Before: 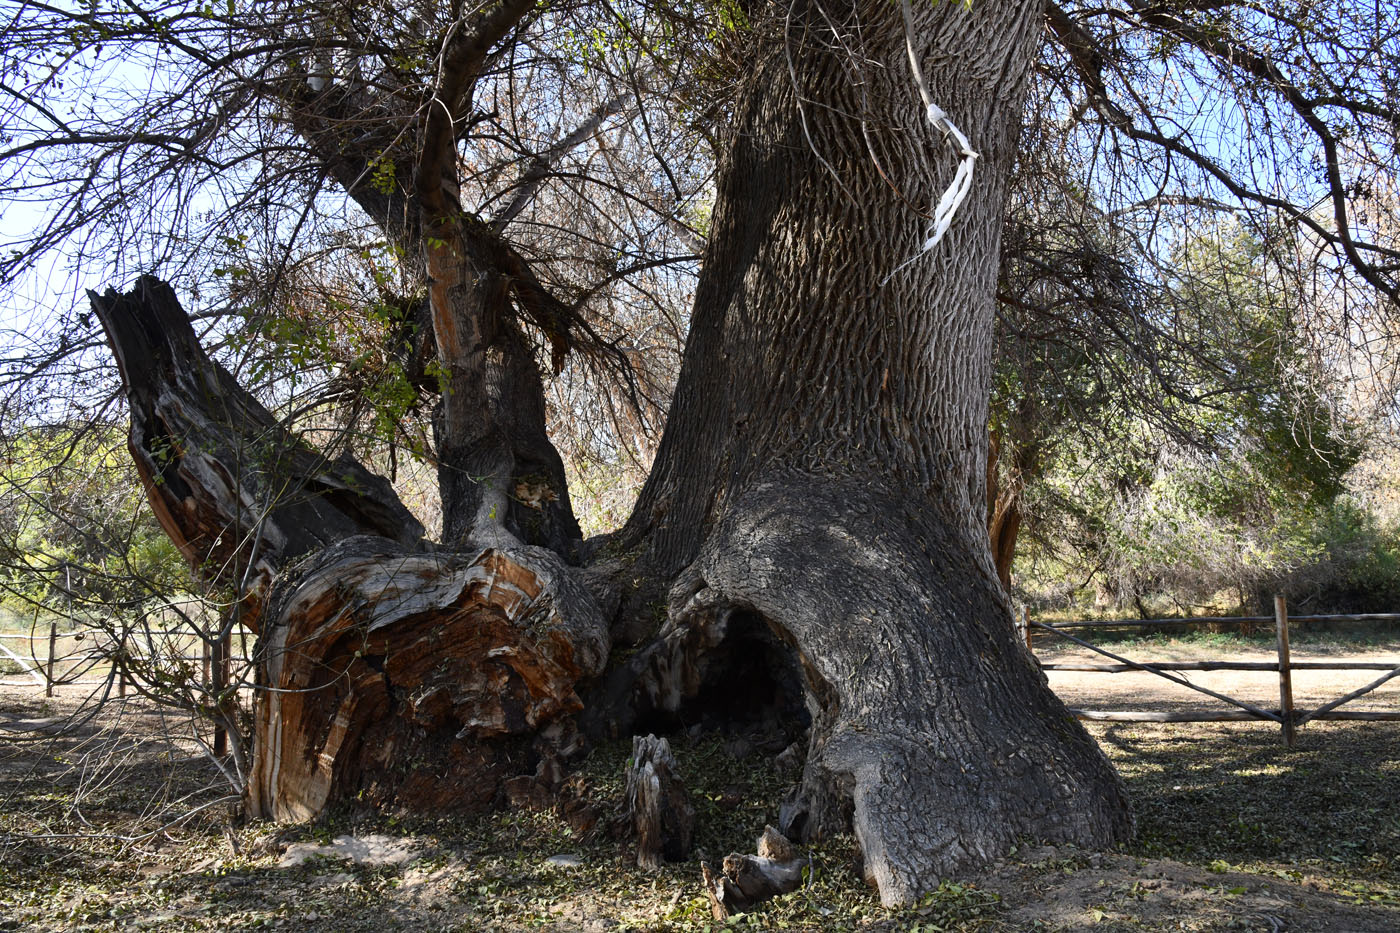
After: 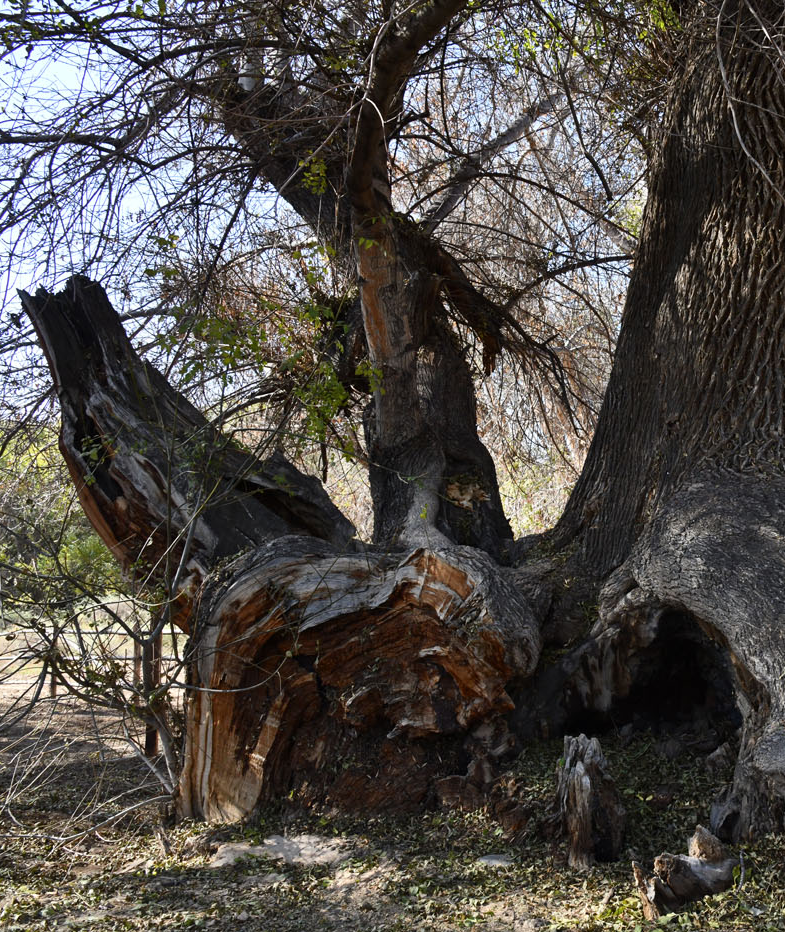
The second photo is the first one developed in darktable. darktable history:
crop: left 4.952%, right 38.953%
